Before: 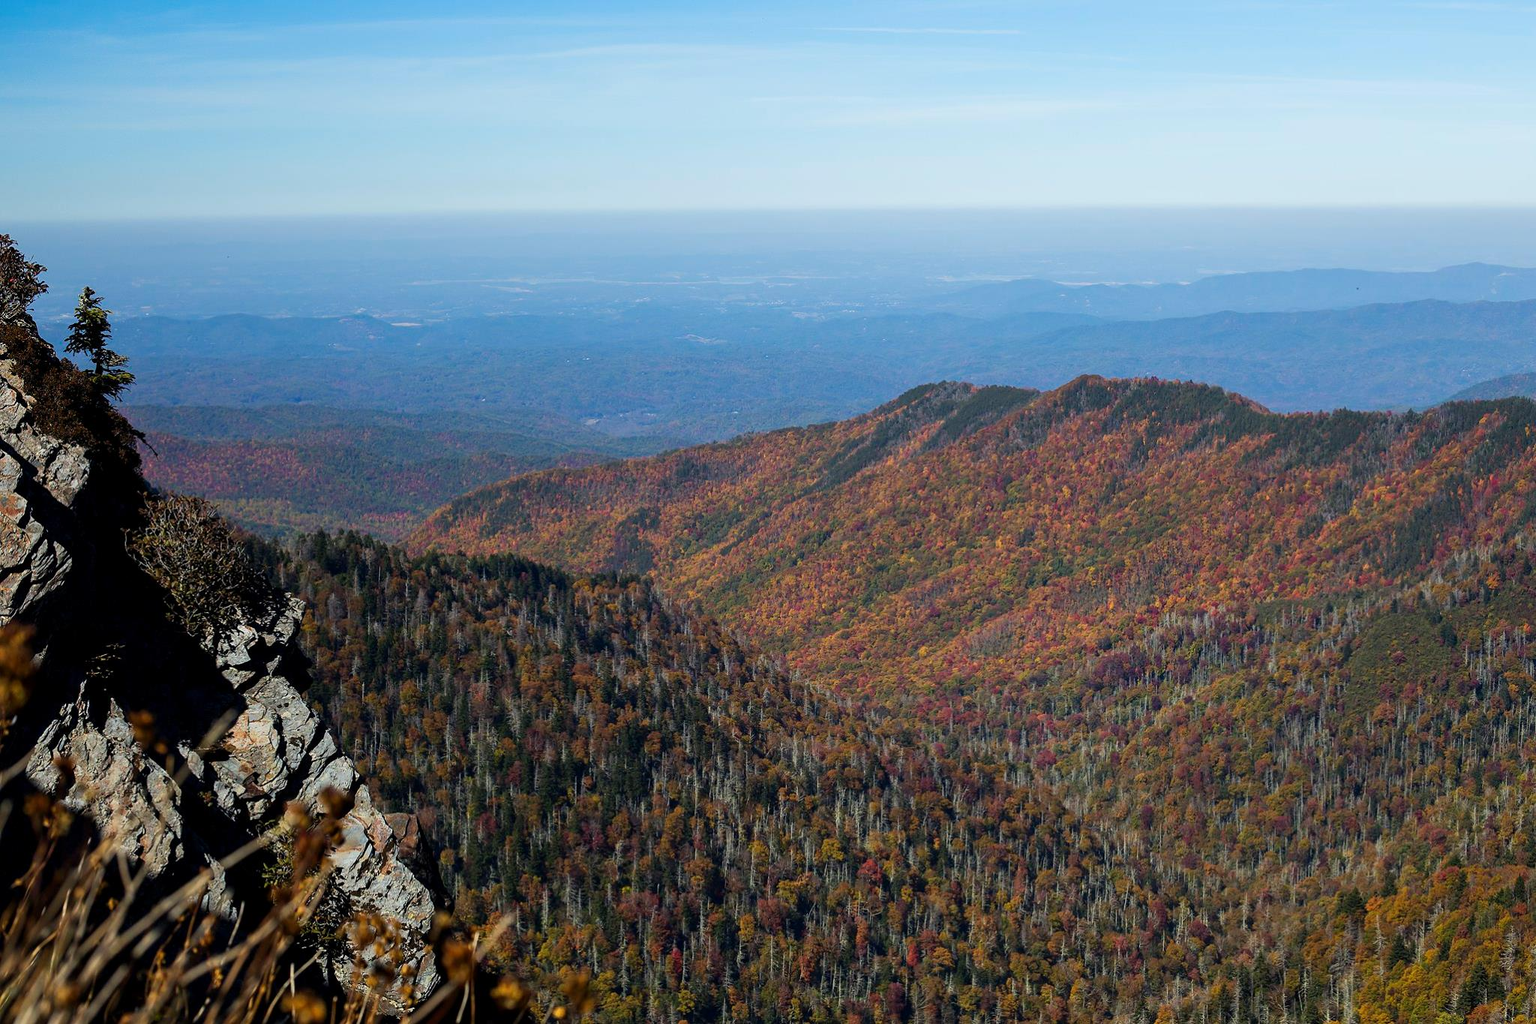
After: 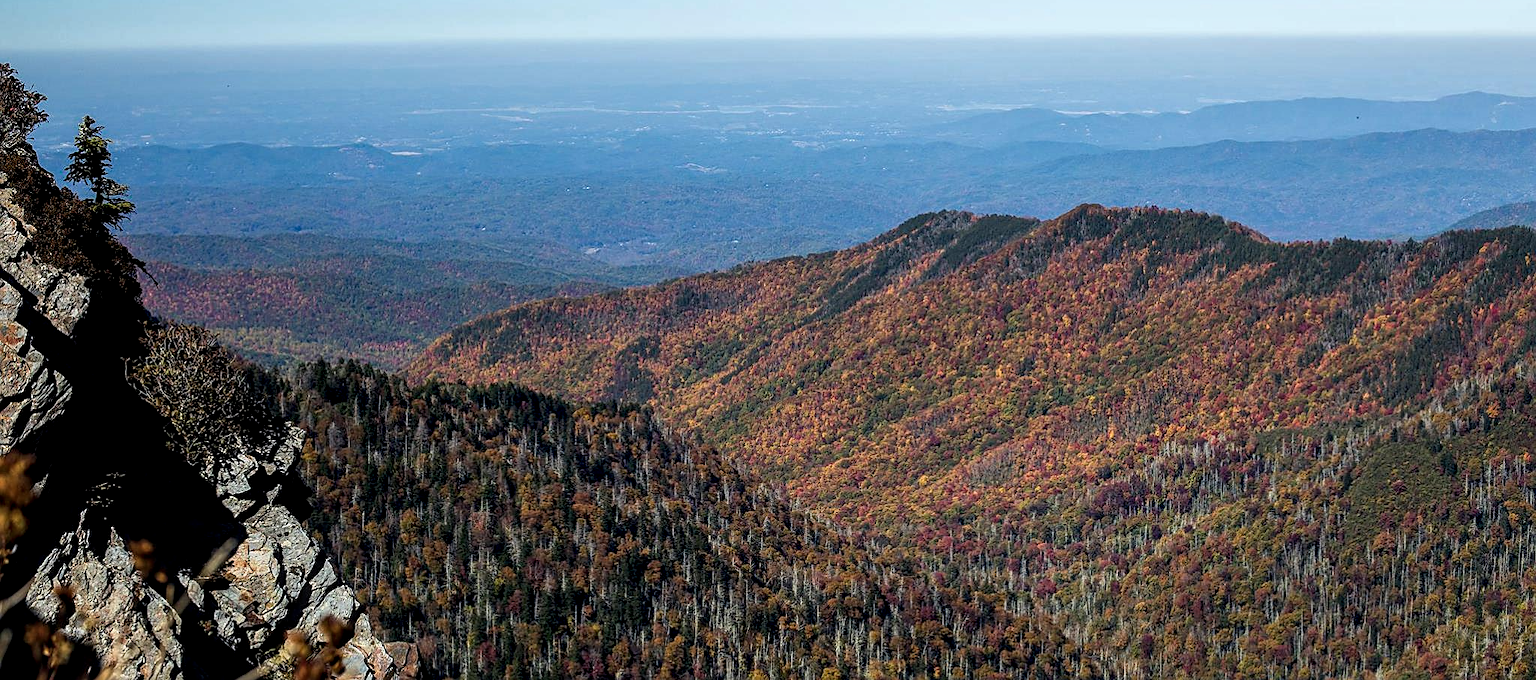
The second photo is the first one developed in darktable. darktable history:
sharpen: on, module defaults
local contrast: detail 150%
crop: top 16.749%, bottom 16.785%
